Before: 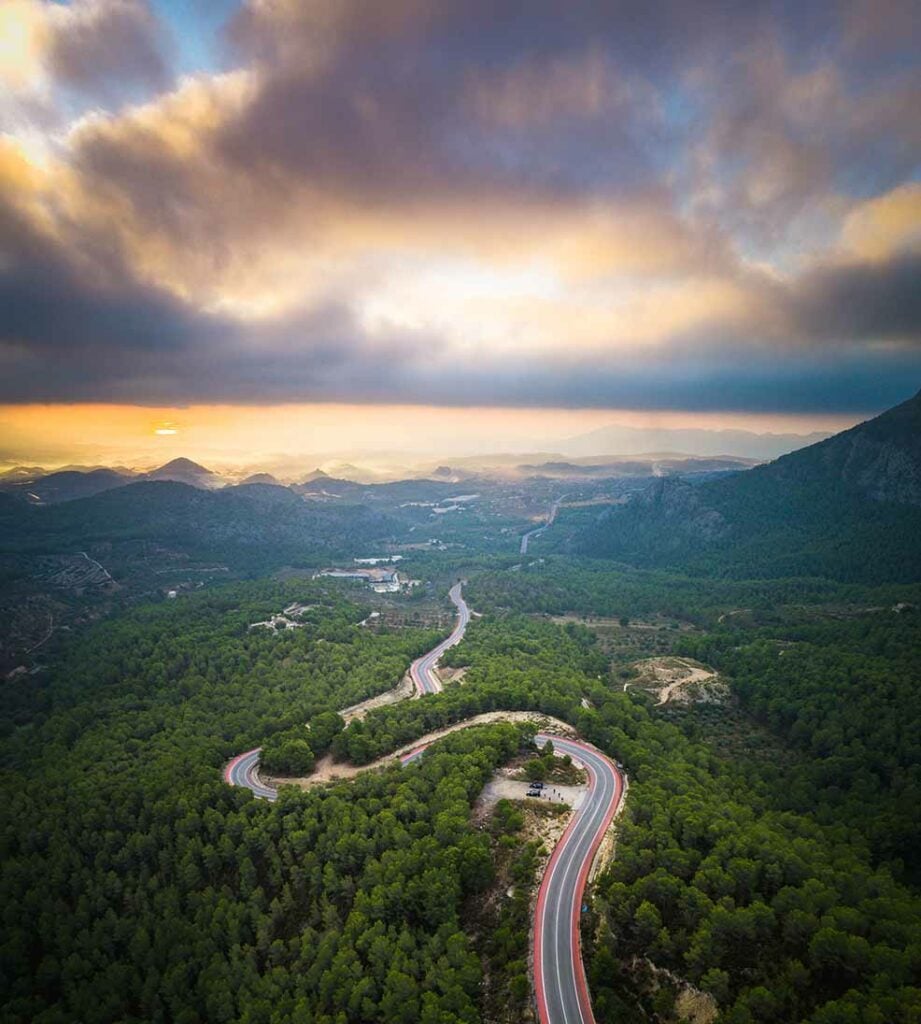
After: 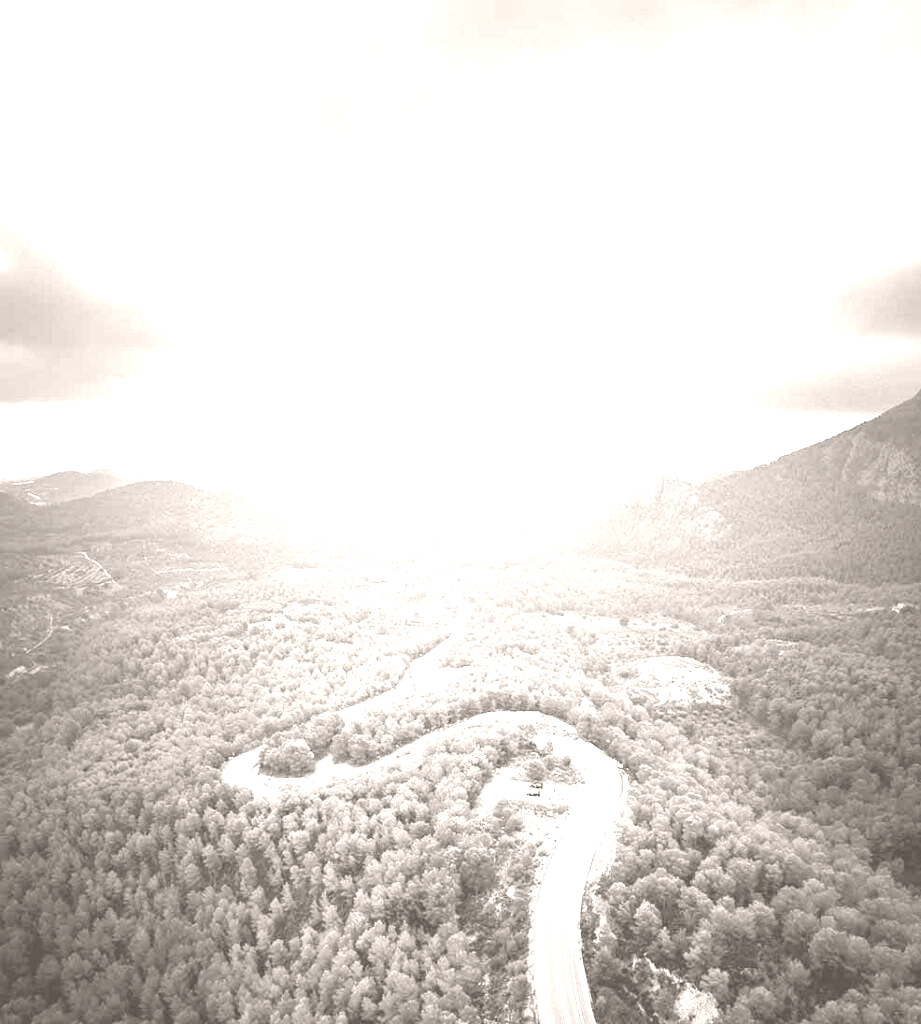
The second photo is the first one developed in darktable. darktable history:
colorize: hue 34.49°, saturation 35.33%, source mix 100%, lightness 55%, version 1
exposure: exposure 1.2 EV, compensate highlight preservation false
tone curve: curves: ch0 [(0, 0) (0.003, 0.004) (0.011, 0.014) (0.025, 0.032) (0.044, 0.057) (0.069, 0.089) (0.1, 0.128) (0.136, 0.174) (0.177, 0.227) (0.224, 0.287) (0.277, 0.354) (0.335, 0.427) (0.399, 0.507) (0.468, 0.582) (0.543, 0.653) (0.623, 0.726) (0.709, 0.799) (0.801, 0.876) (0.898, 0.937) (1, 1)], preserve colors none
